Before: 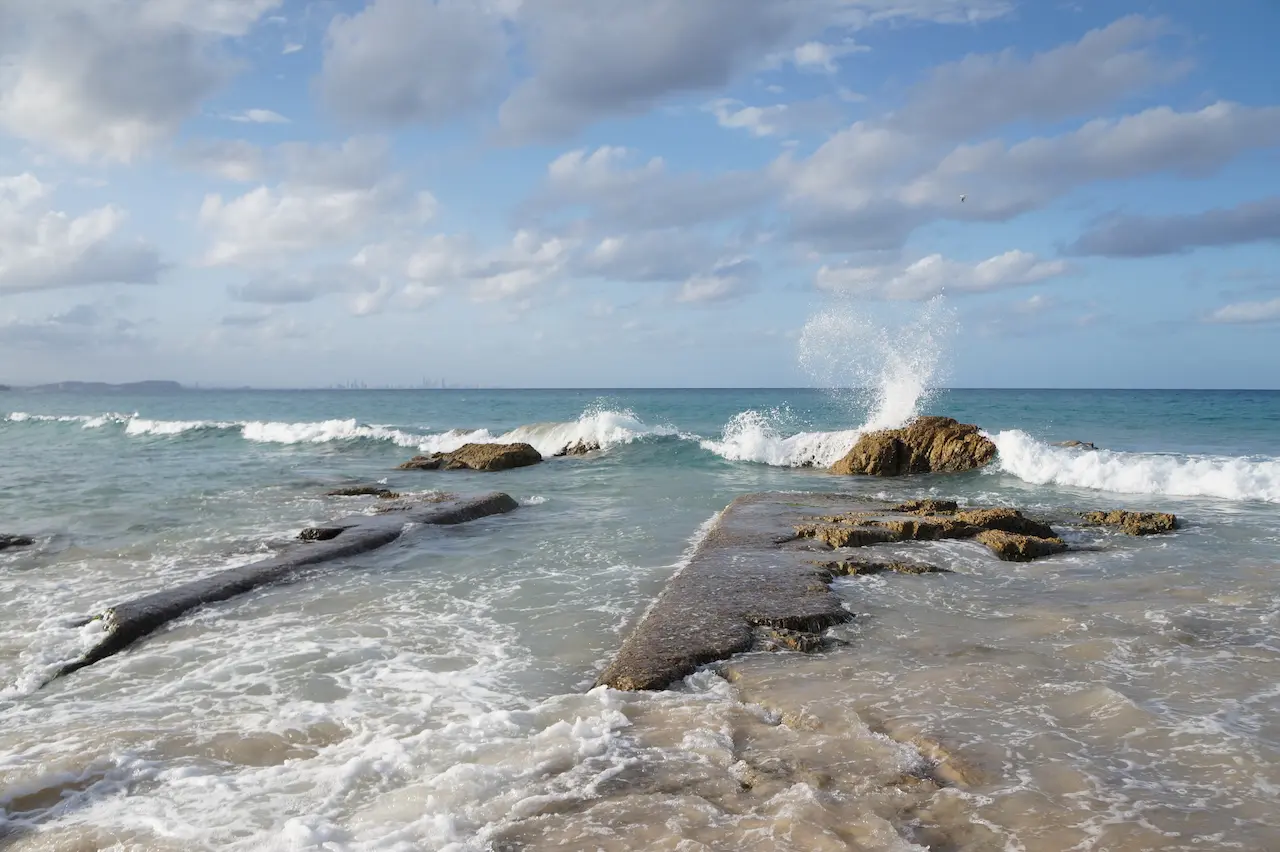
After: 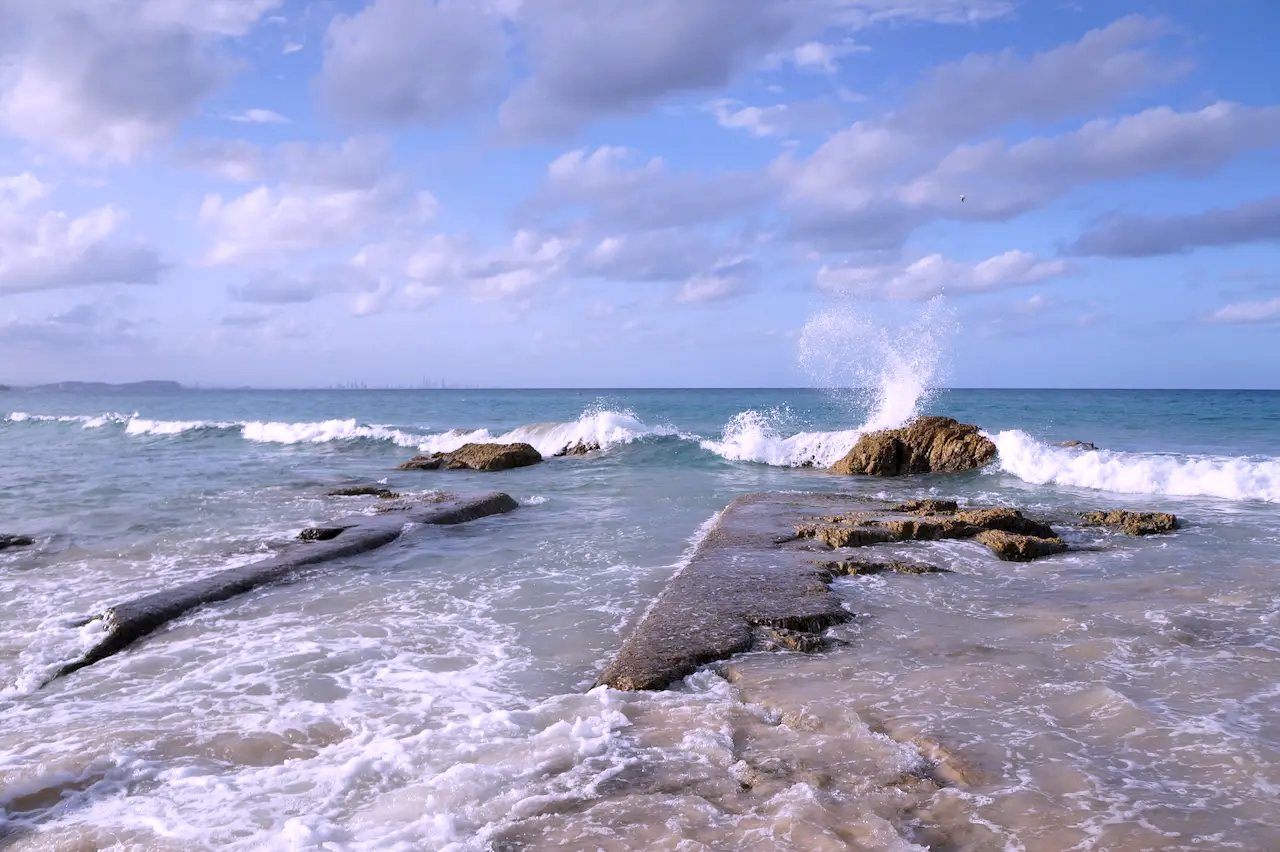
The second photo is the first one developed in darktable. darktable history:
rgb levels: preserve colors max RGB
contrast equalizer: octaves 7, y [[0.6 ×6], [0.55 ×6], [0 ×6], [0 ×6], [0 ×6]], mix 0.2
white balance: red 1.042, blue 1.17
